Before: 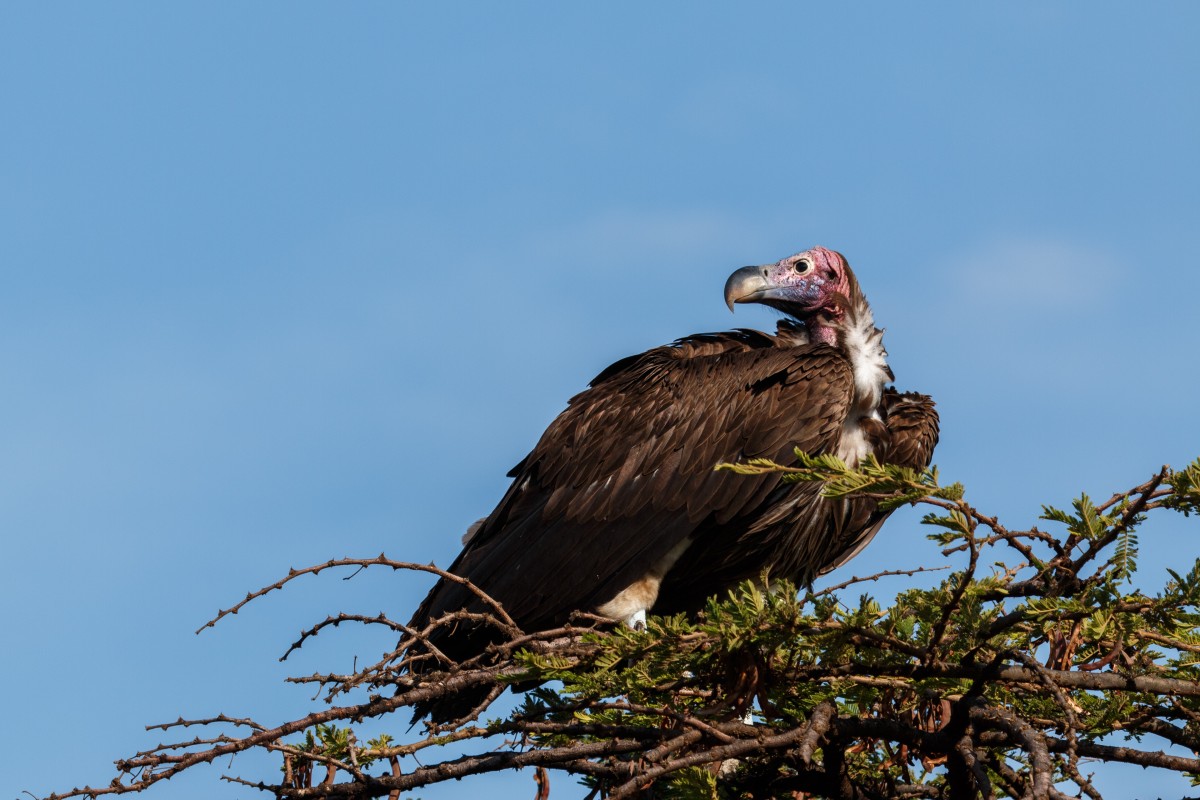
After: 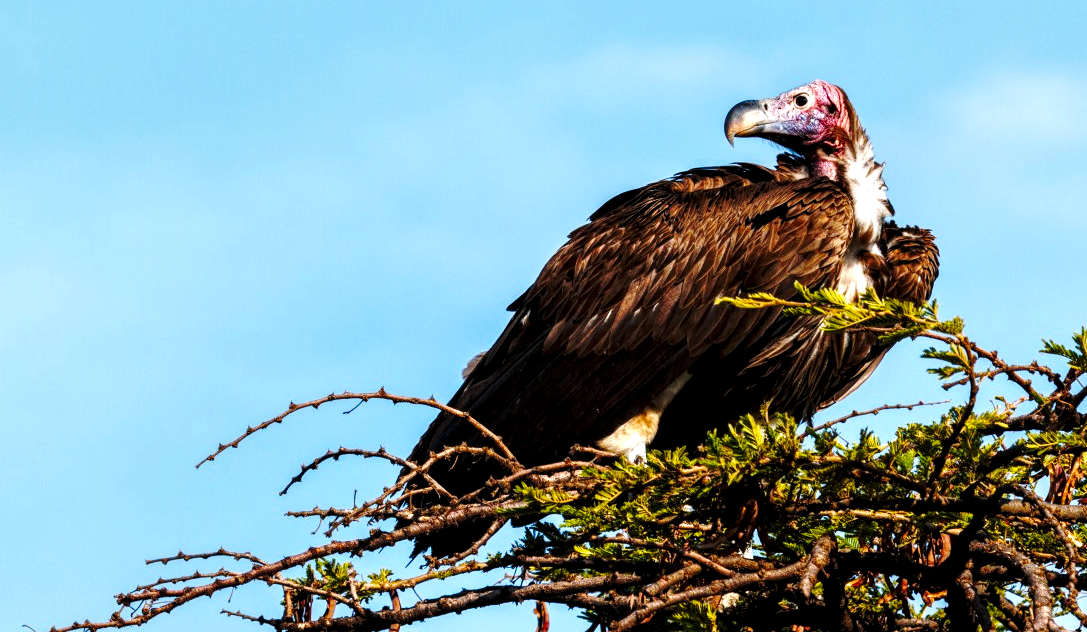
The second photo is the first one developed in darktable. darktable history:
crop: top 20.785%, right 9.391%, bottom 0.207%
color balance rgb: shadows lift › luminance -10.277%, perceptual saturation grading › global saturation 29.703%, perceptual brilliance grading › global brilliance 11.94%
exposure: exposure -0.176 EV, compensate highlight preservation false
base curve: curves: ch0 [(0, 0) (0.036, 0.037) (0.121, 0.228) (0.46, 0.76) (0.859, 0.983) (1, 1)], preserve colors none
local contrast: highlights 106%, shadows 98%, detail 200%, midtone range 0.2
